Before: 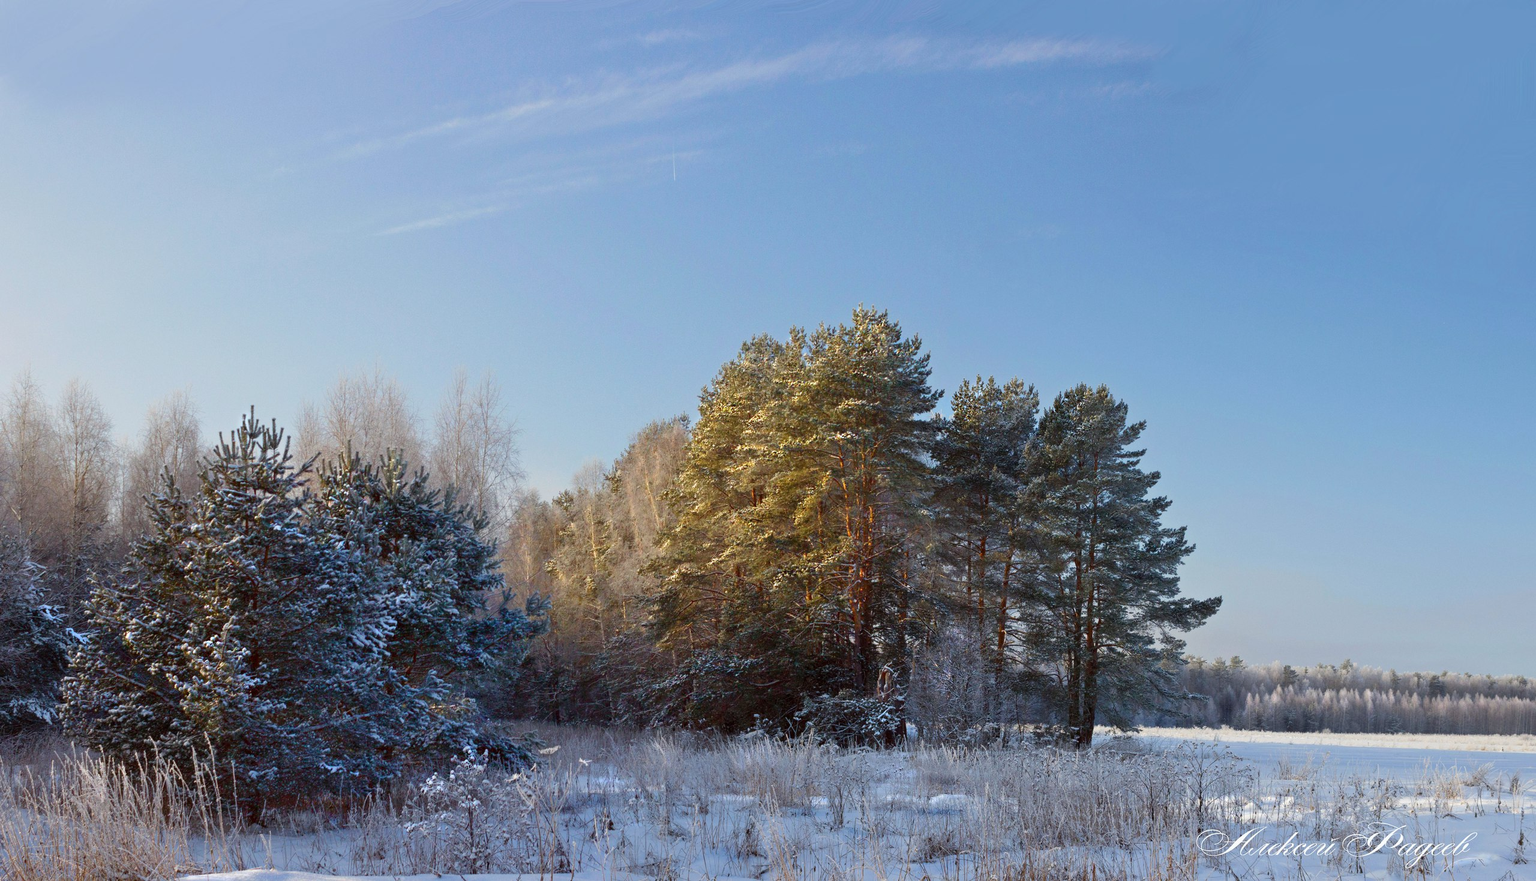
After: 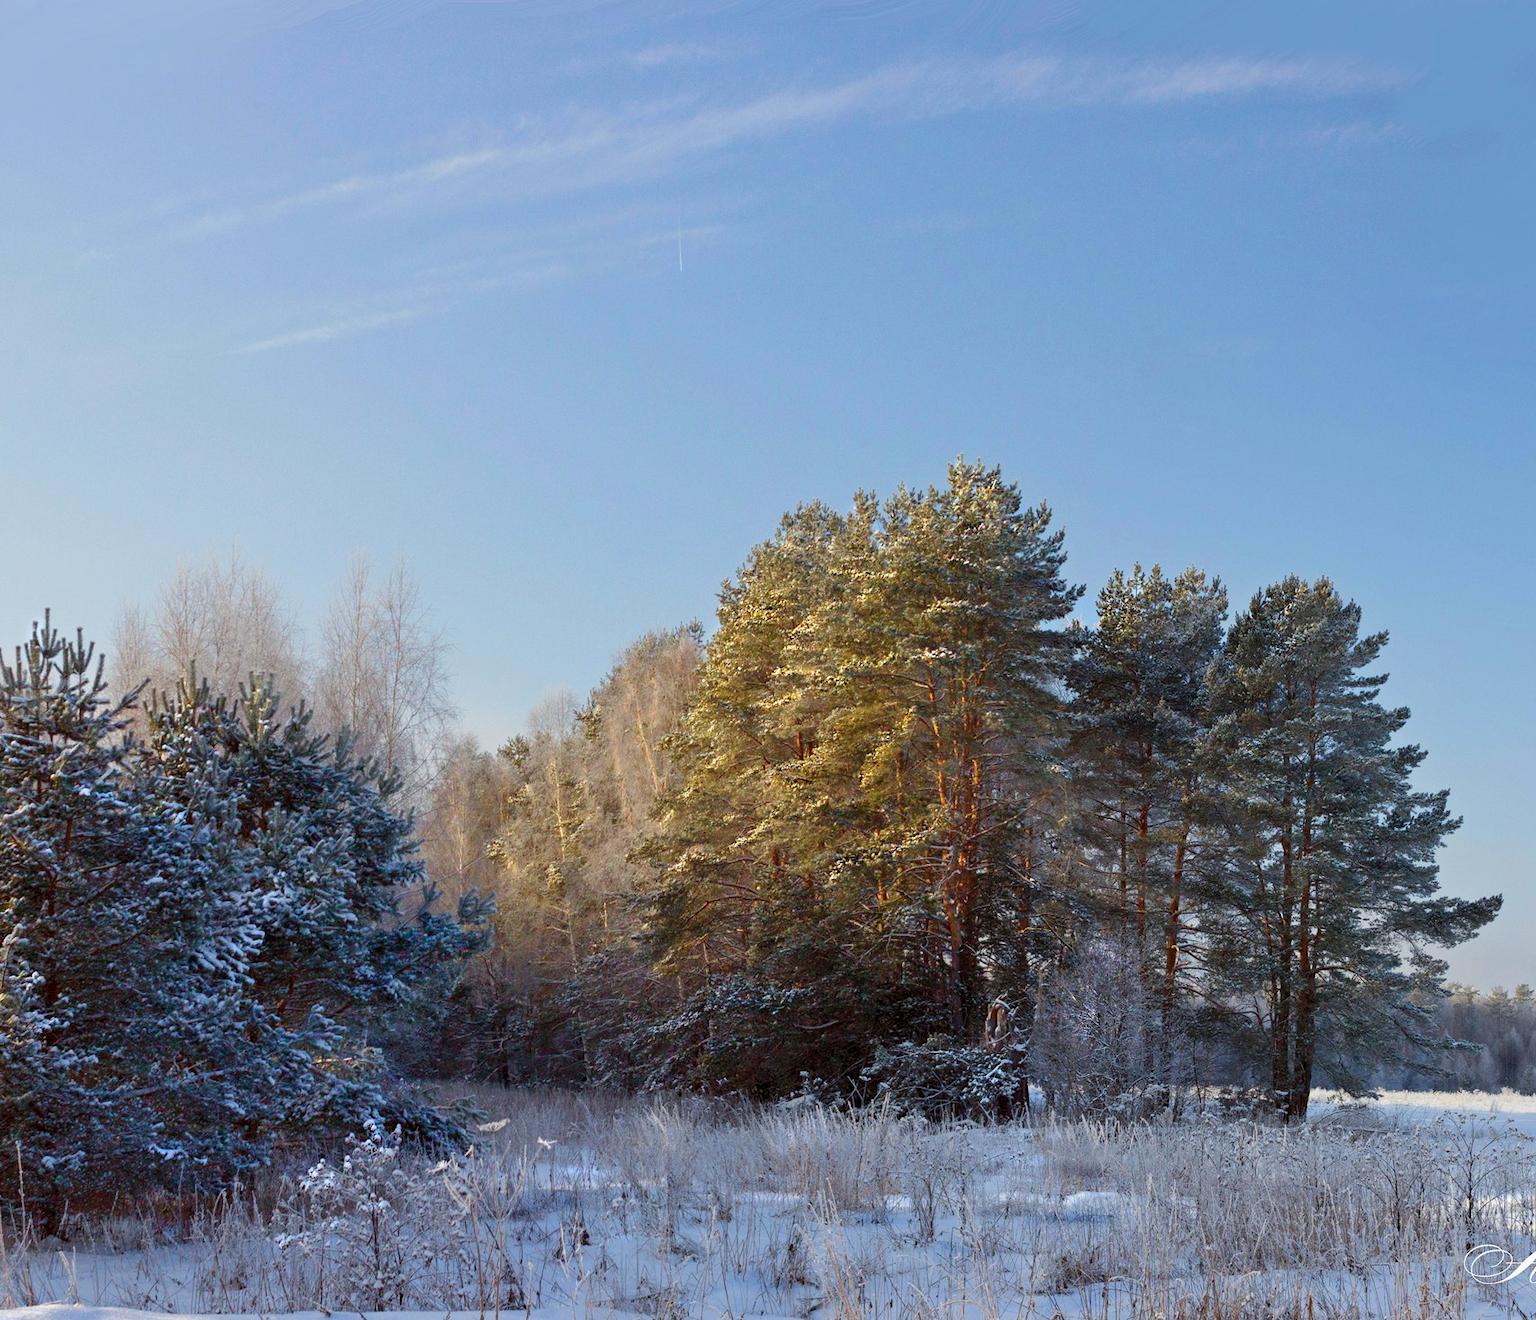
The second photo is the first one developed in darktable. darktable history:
levels: levels [0.018, 0.493, 1]
crop and rotate: left 14.385%, right 18.948%
